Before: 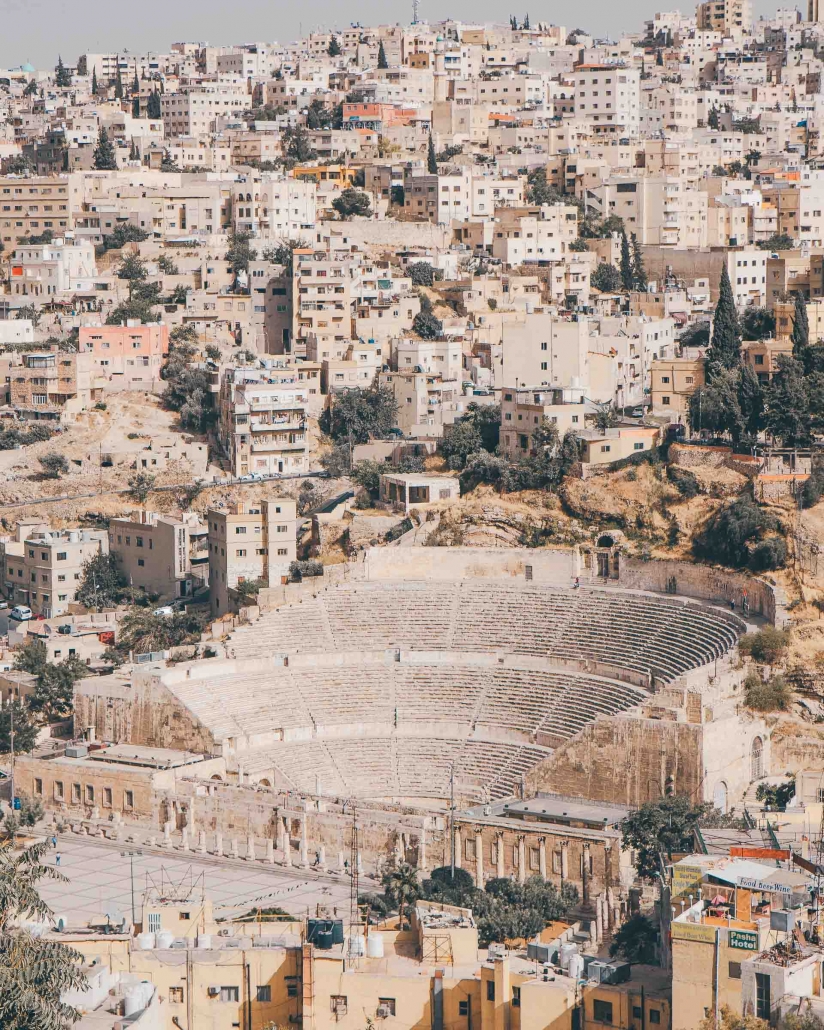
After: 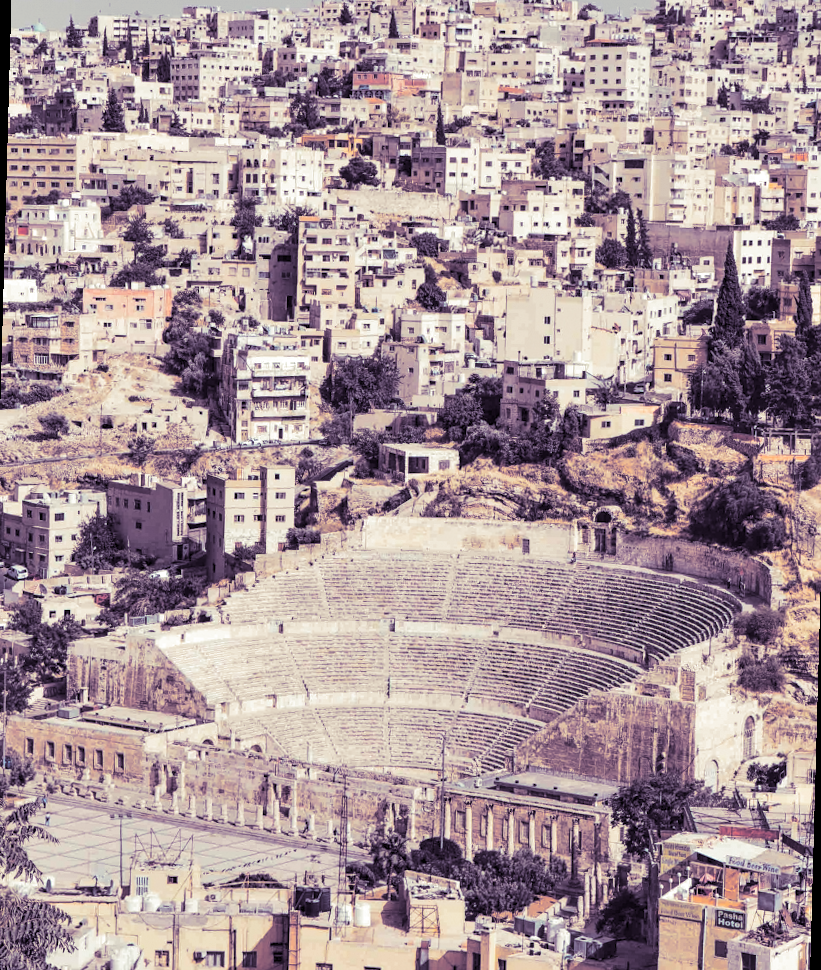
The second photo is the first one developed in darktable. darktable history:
local contrast: highlights 100%, shadows 100%, detail 131%, midtone range 0.2
contrast equalizer: octaves 7, y [[0.6 ×6], [0.55 ×6], [0 ×6], [0 ×6], [0 ×6]], mix 0.53
split-toning: shadows › hue 266.4°, shadows › saturation 0.4, highlights › hue 61.2°, highlights › saturation 0.3, compress 0%
rotate and perspective: rotation 1.57°, crop left 0.018, crop right 0.982, crop top 0.039, crop bottom 0.961
